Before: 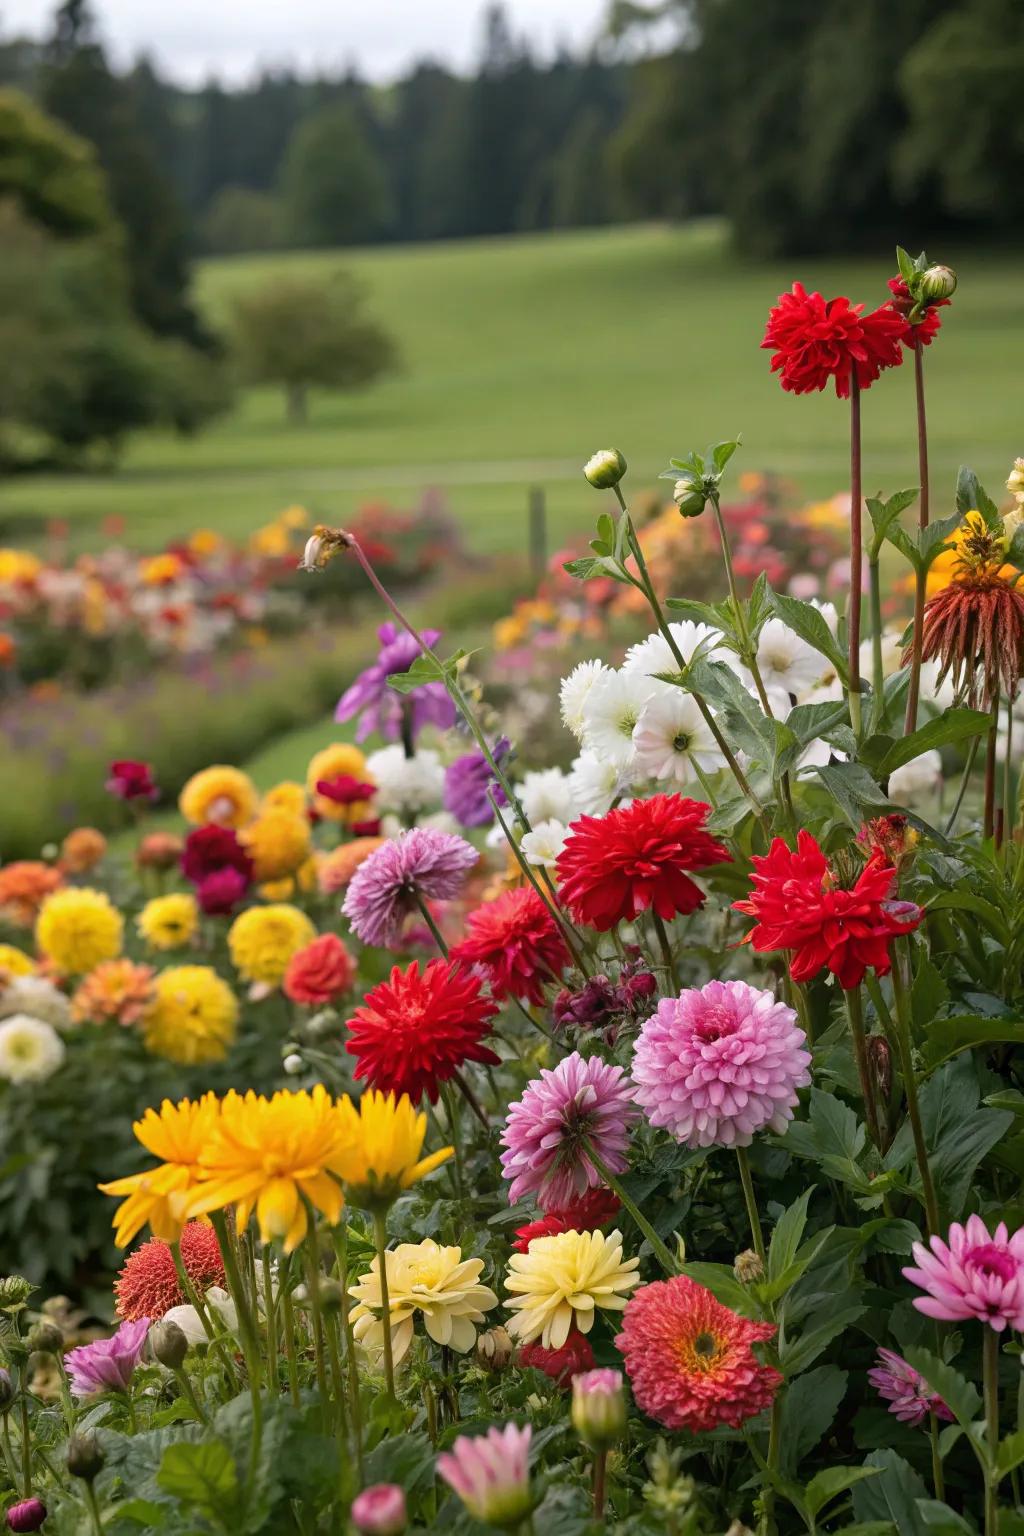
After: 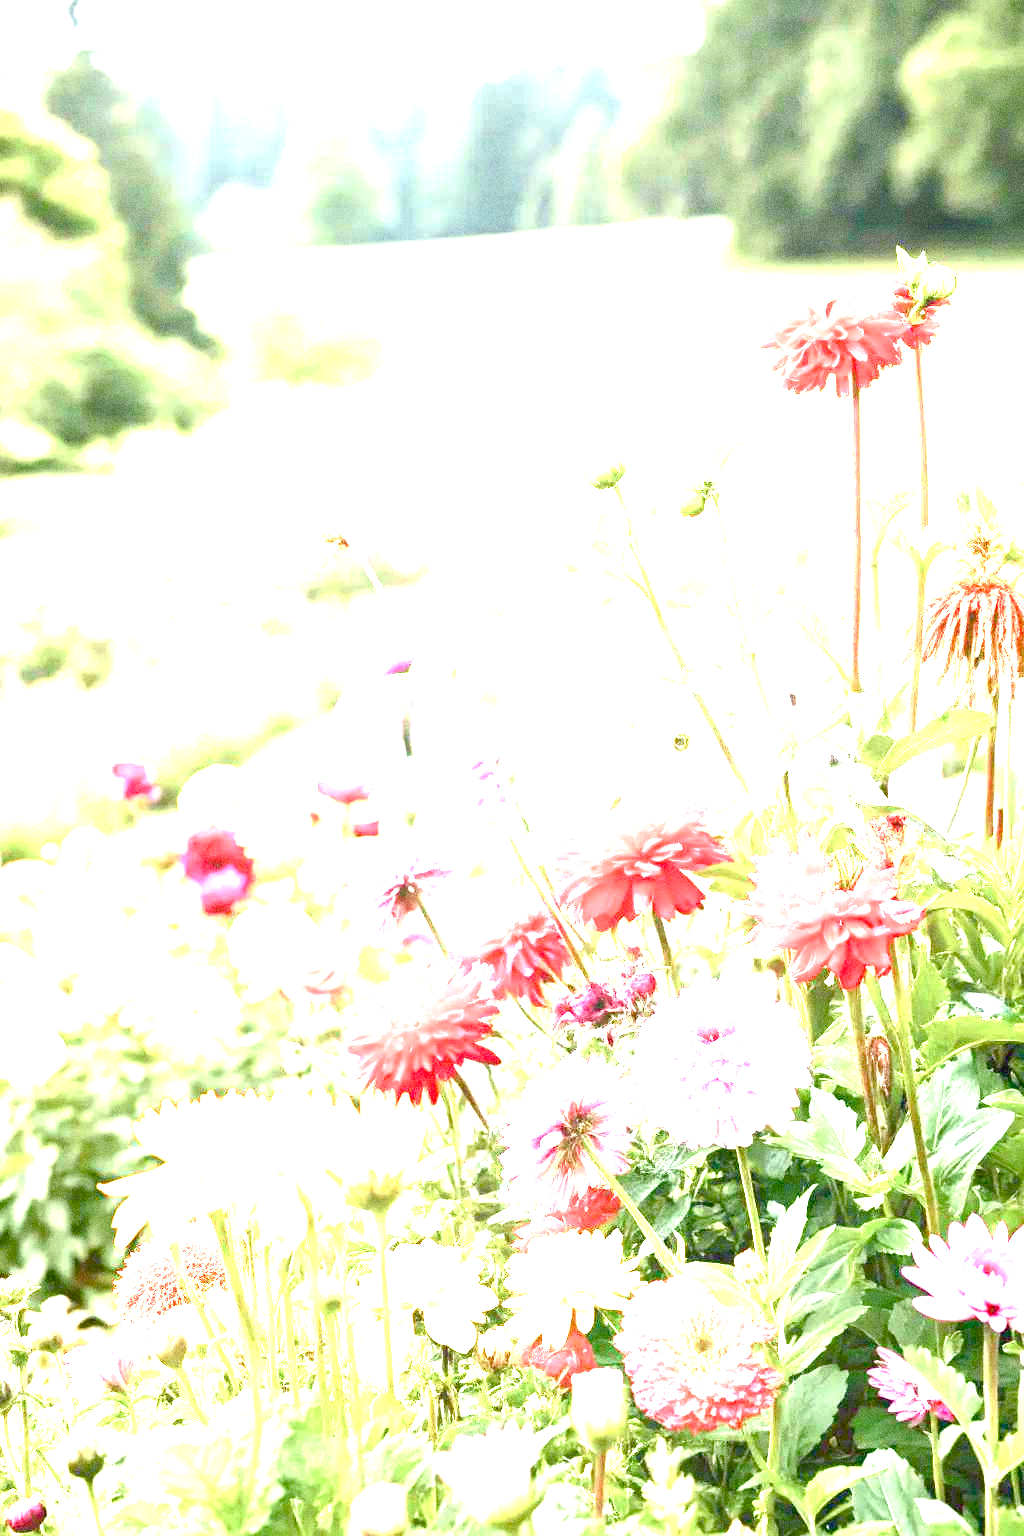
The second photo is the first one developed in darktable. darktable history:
grain: coarseness 0.09 ISO, strength 40%
color balance rgb: perceptual saturation grading › global saturation 20%, perceptual saturation grading › highlights -50%, perceptual saturation grading › shadows 30%, perceptual brilliance grading › global brilliance 10%, perceptual brilliance grading › shadows 15%
exposure: black level correction 0, exposure 4 EV, compensate exposure bias true, compensate highlight preservation false
